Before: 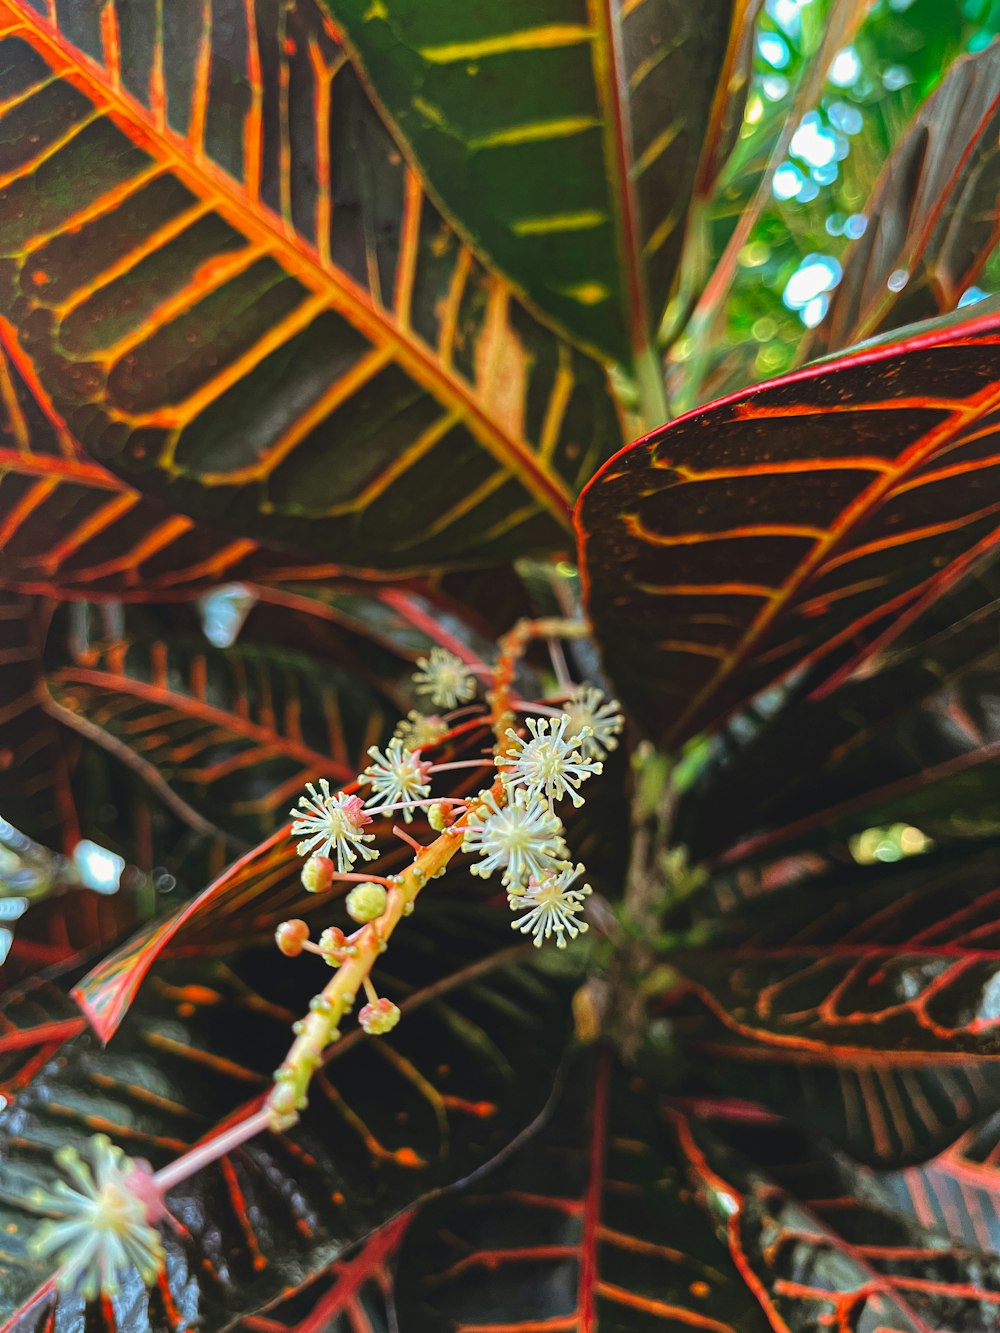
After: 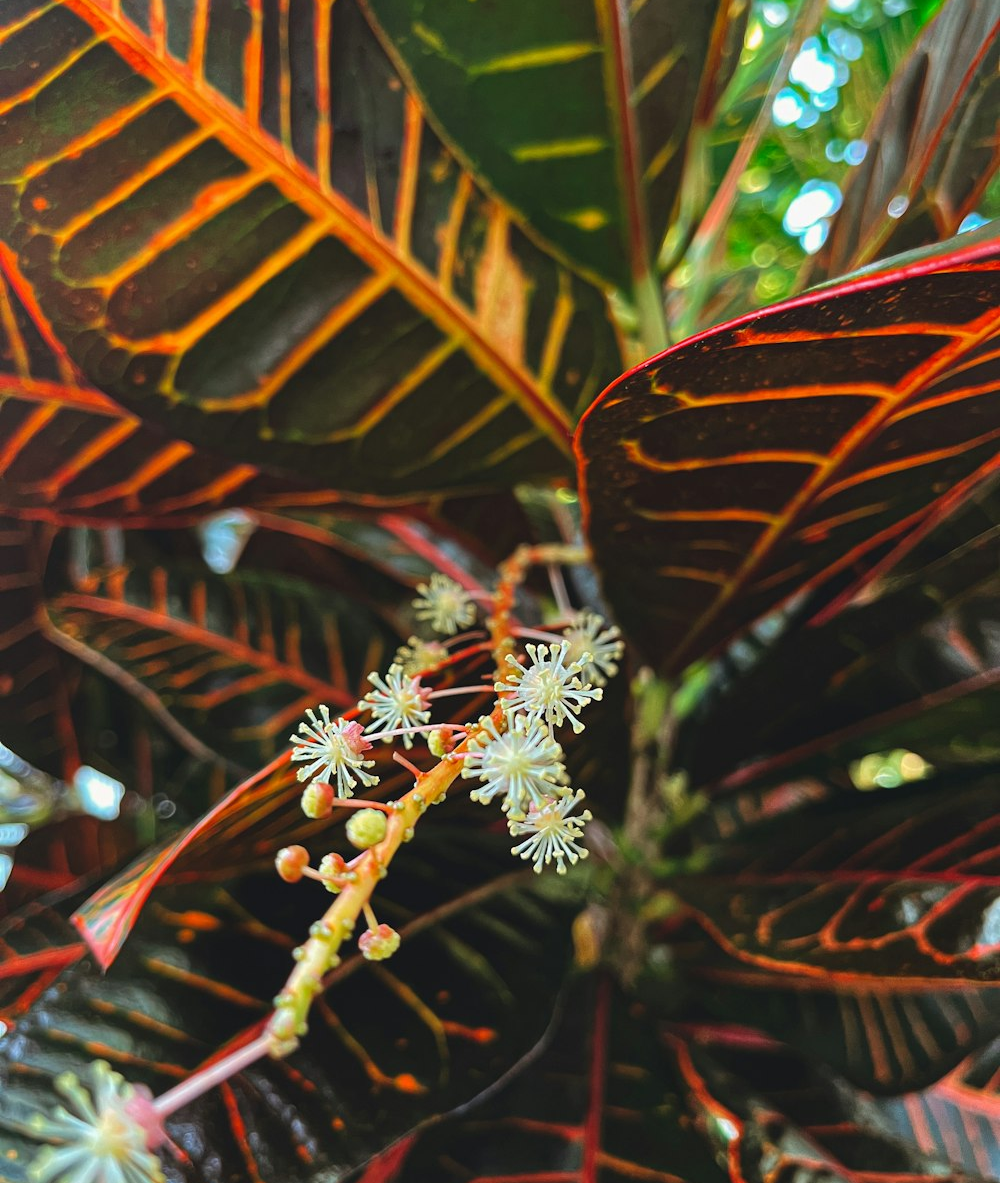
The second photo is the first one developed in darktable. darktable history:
crop and rotate: top 5.609%, bottom 5.609%
